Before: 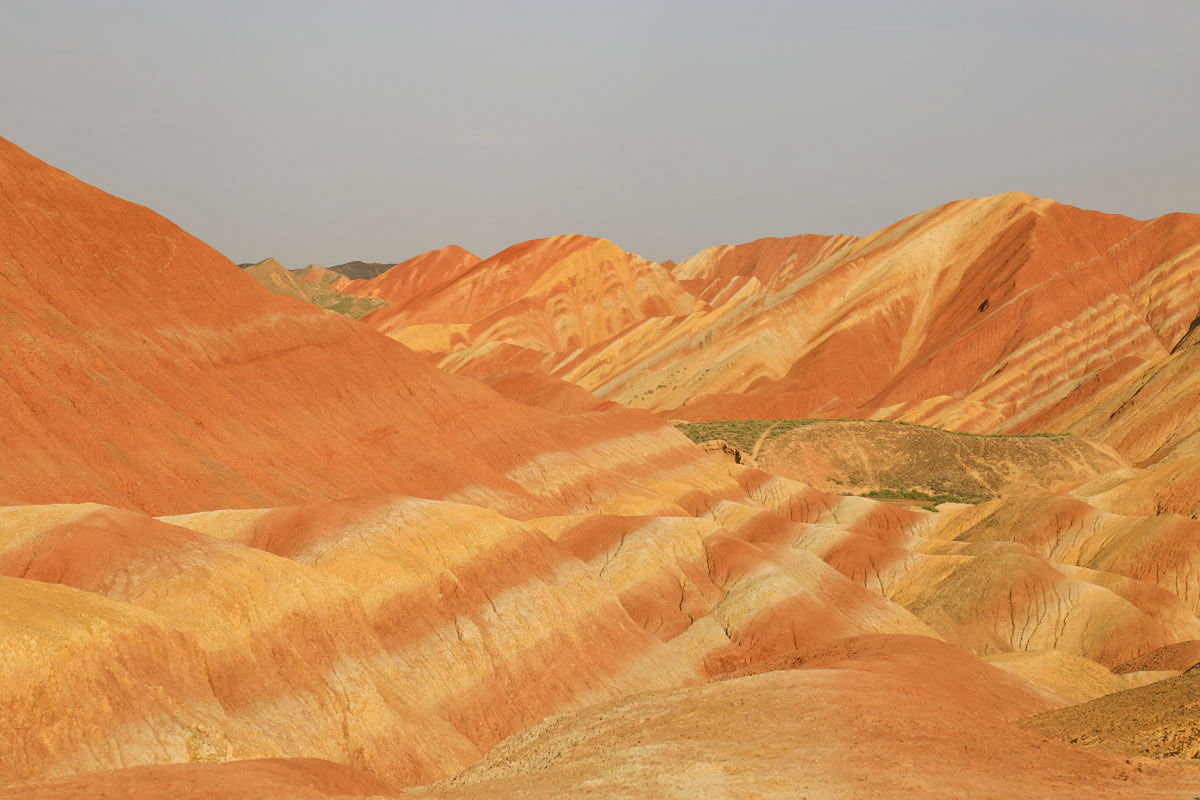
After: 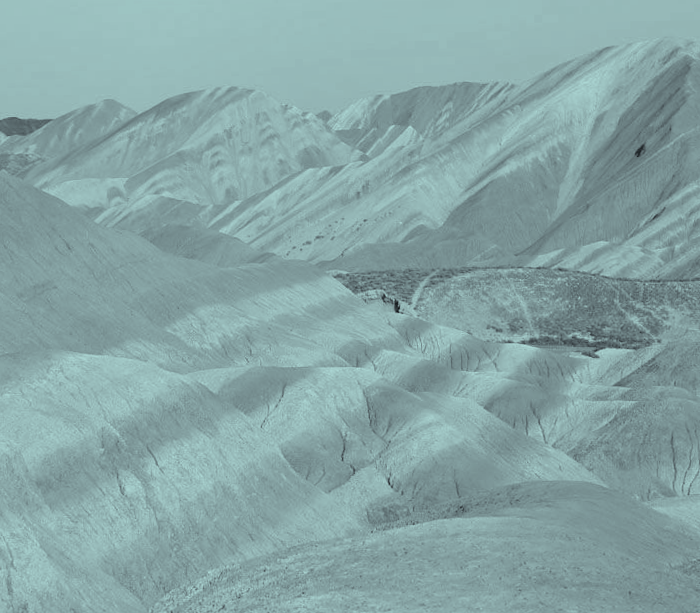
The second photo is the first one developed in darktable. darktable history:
crop and rotate: left 28.256%, top 17.734%, right 12.656%, bottom 3.573%
rotate and perspective: rotation -1°, crop left 0.011, crop right 0.989, crop top 0.025, crop bottom 0.975
color calibration: output gray [0.22, 0.42, 0.37, 0], gray › normalize channels true, illuminant same as pipeline (D50), adaptation XYZ, x 0.346, y 0.359, gamut compression 0
color balance: mode lift, gamma, gain (sRGB), lift [0.997, 0.979, 1.021, 1.011], gamma [1, 1.084, 0.916, 0.998], gain [1, 0.87, 1.13, 1.101], contrast 4.55%, contrast fulcrum 38.24%, output saturation 104.09%
